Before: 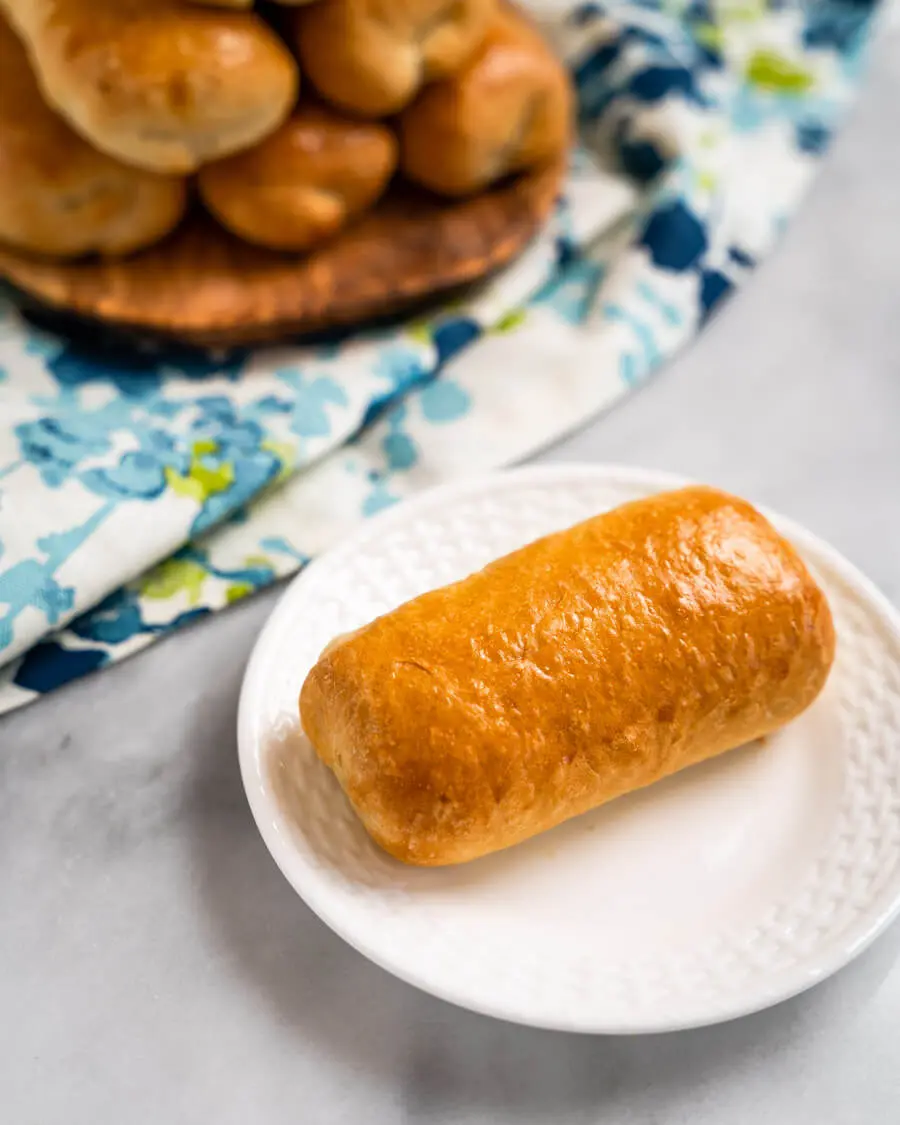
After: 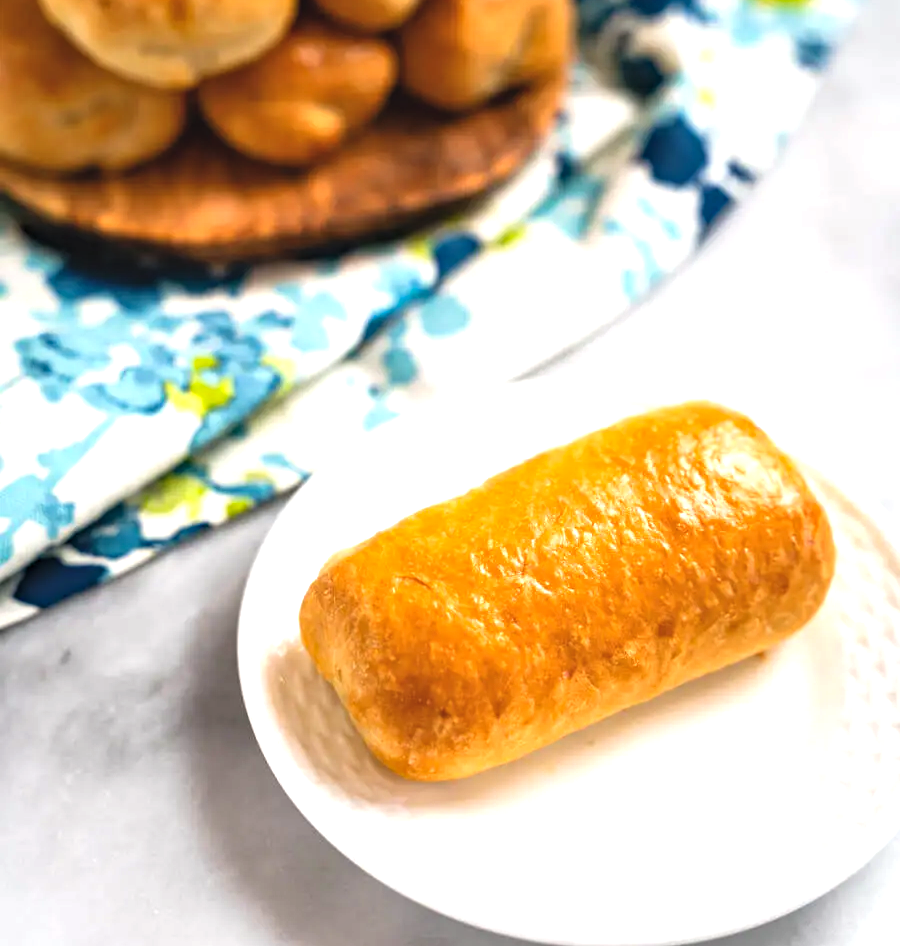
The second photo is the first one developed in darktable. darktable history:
levels: levels [0.016, 0.492, 0.969]
exposure: black level correction -0.005, exposure 0.621 EV, compensate highlight preservation false
haze removal: compatibility mode true, adaptive false
crop: top 7.559%, bottom 8.339%
